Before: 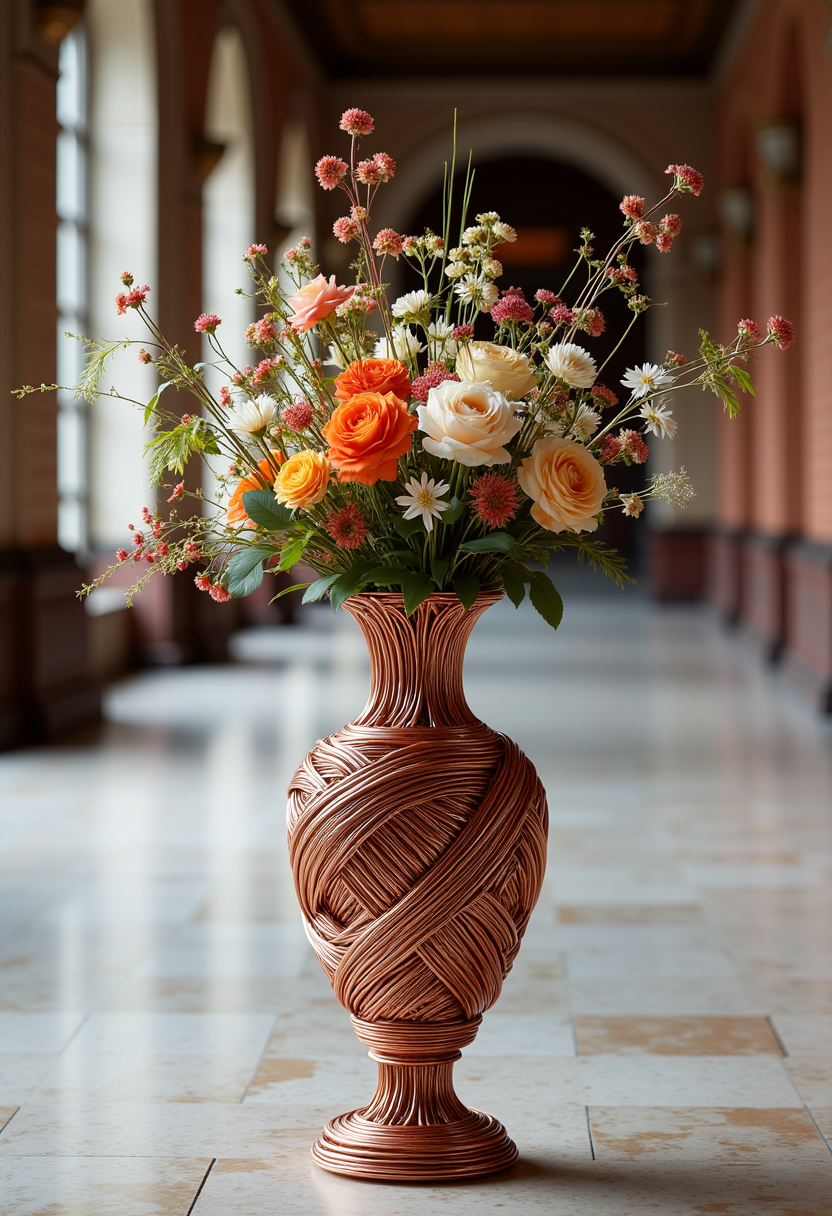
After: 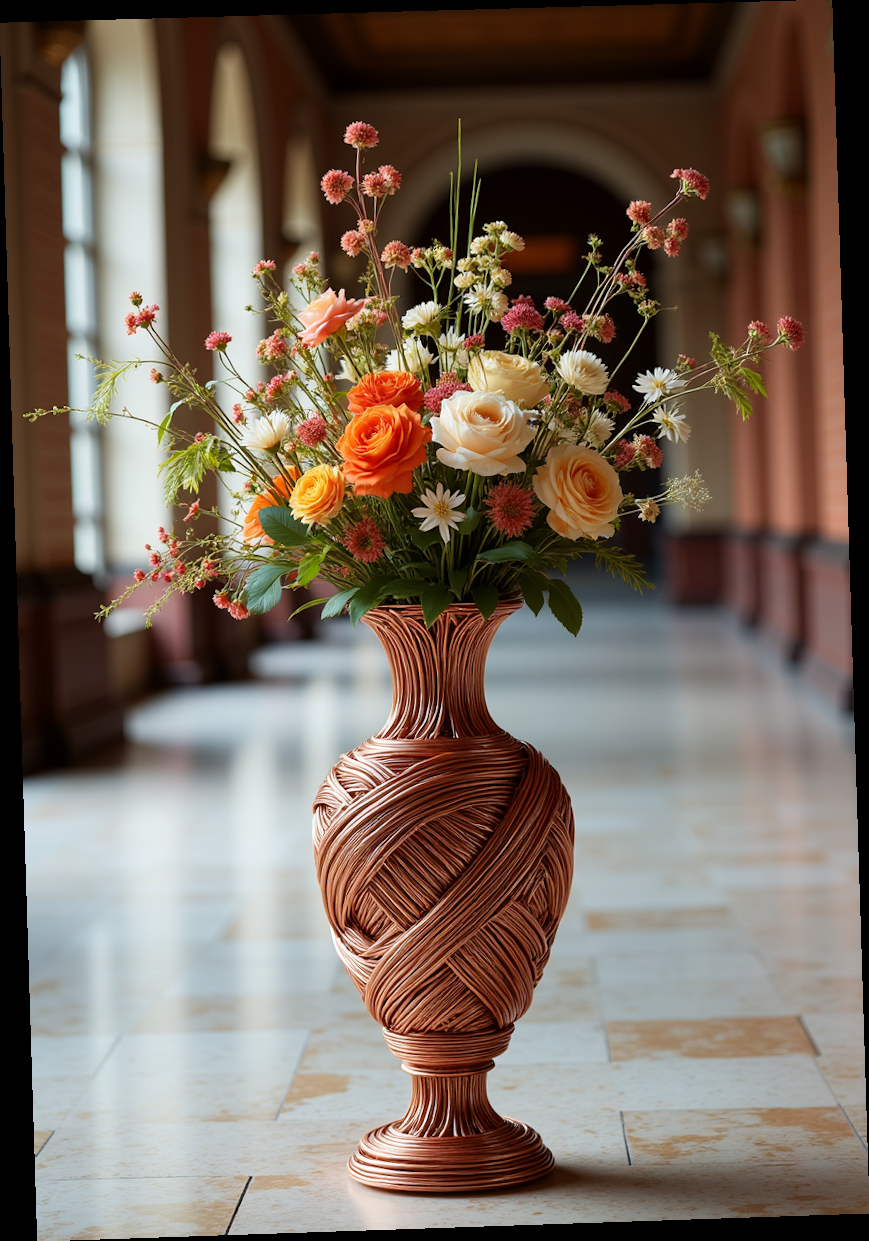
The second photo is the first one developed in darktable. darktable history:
velvia: on, module defaults
rotate and perspective: rotation -1.77°, lens shift (horizontal) 0.004, automatic cropping off
